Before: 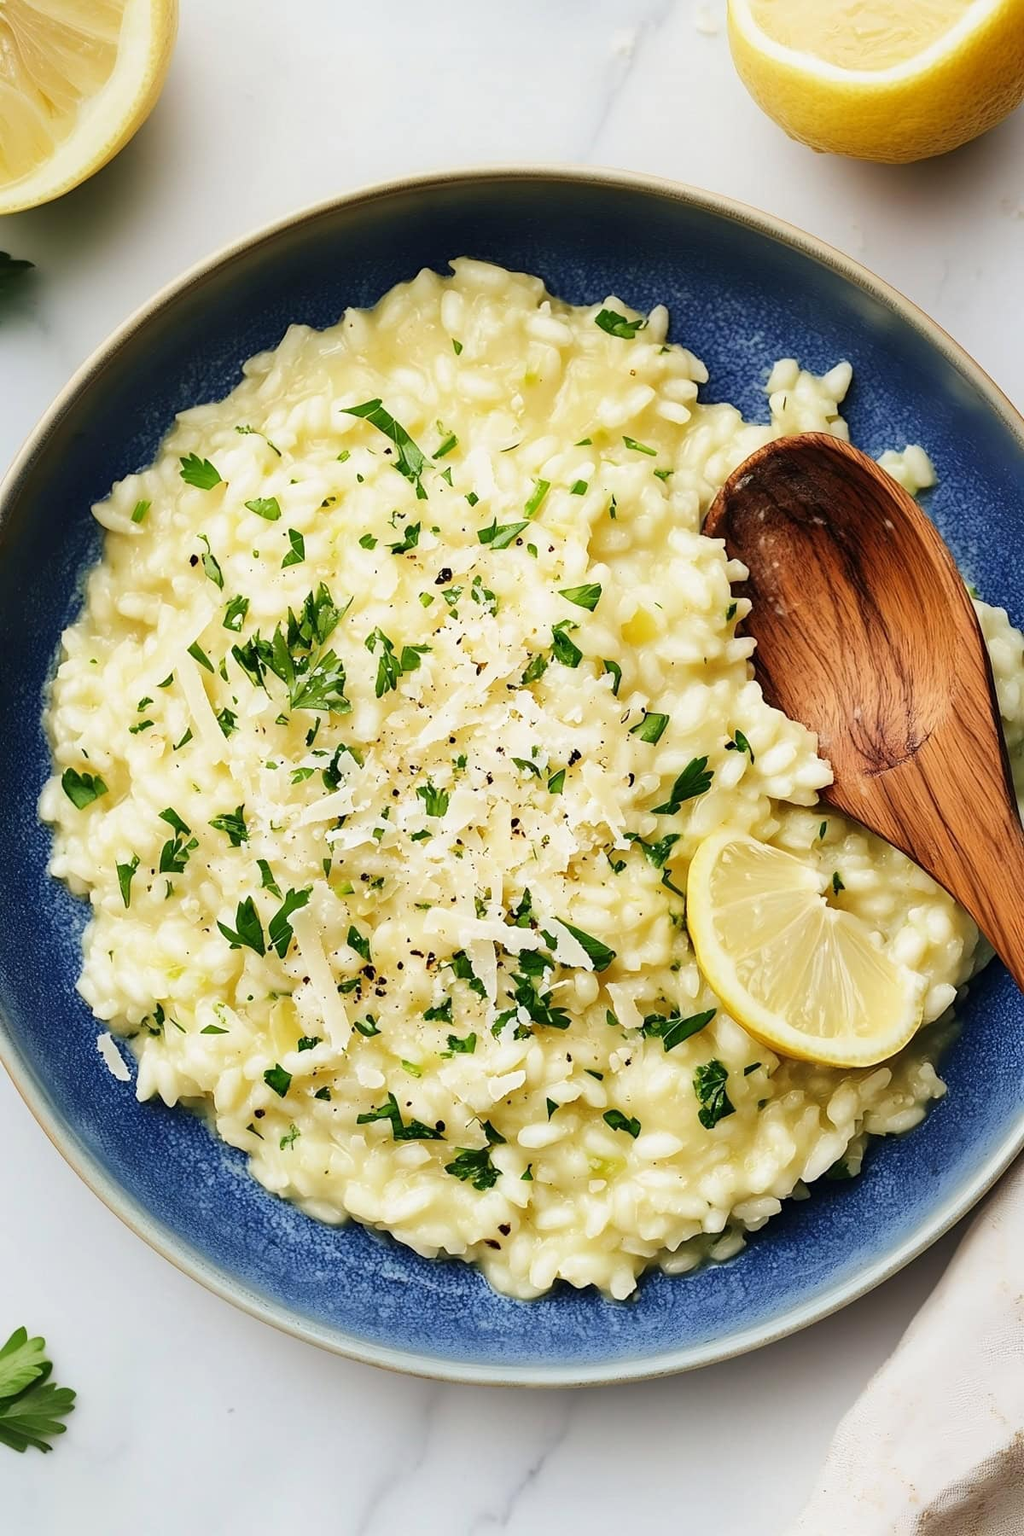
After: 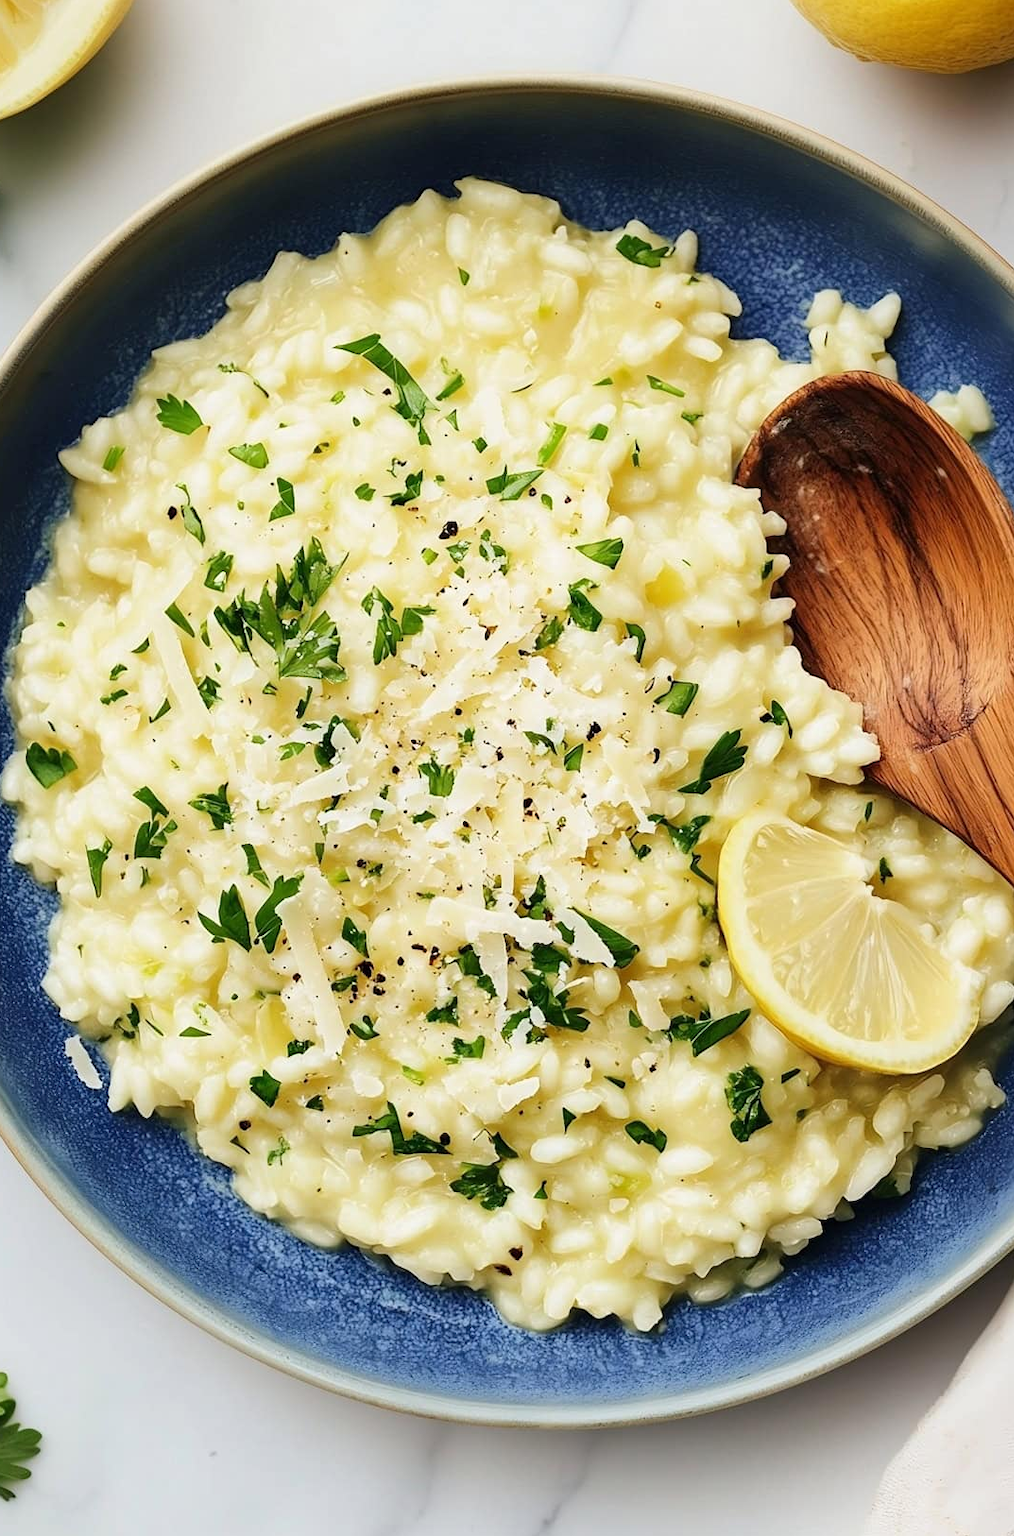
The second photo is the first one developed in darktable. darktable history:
crop: left 3.774%, top 6.383%, right 6.711%, bottom 3.261%
